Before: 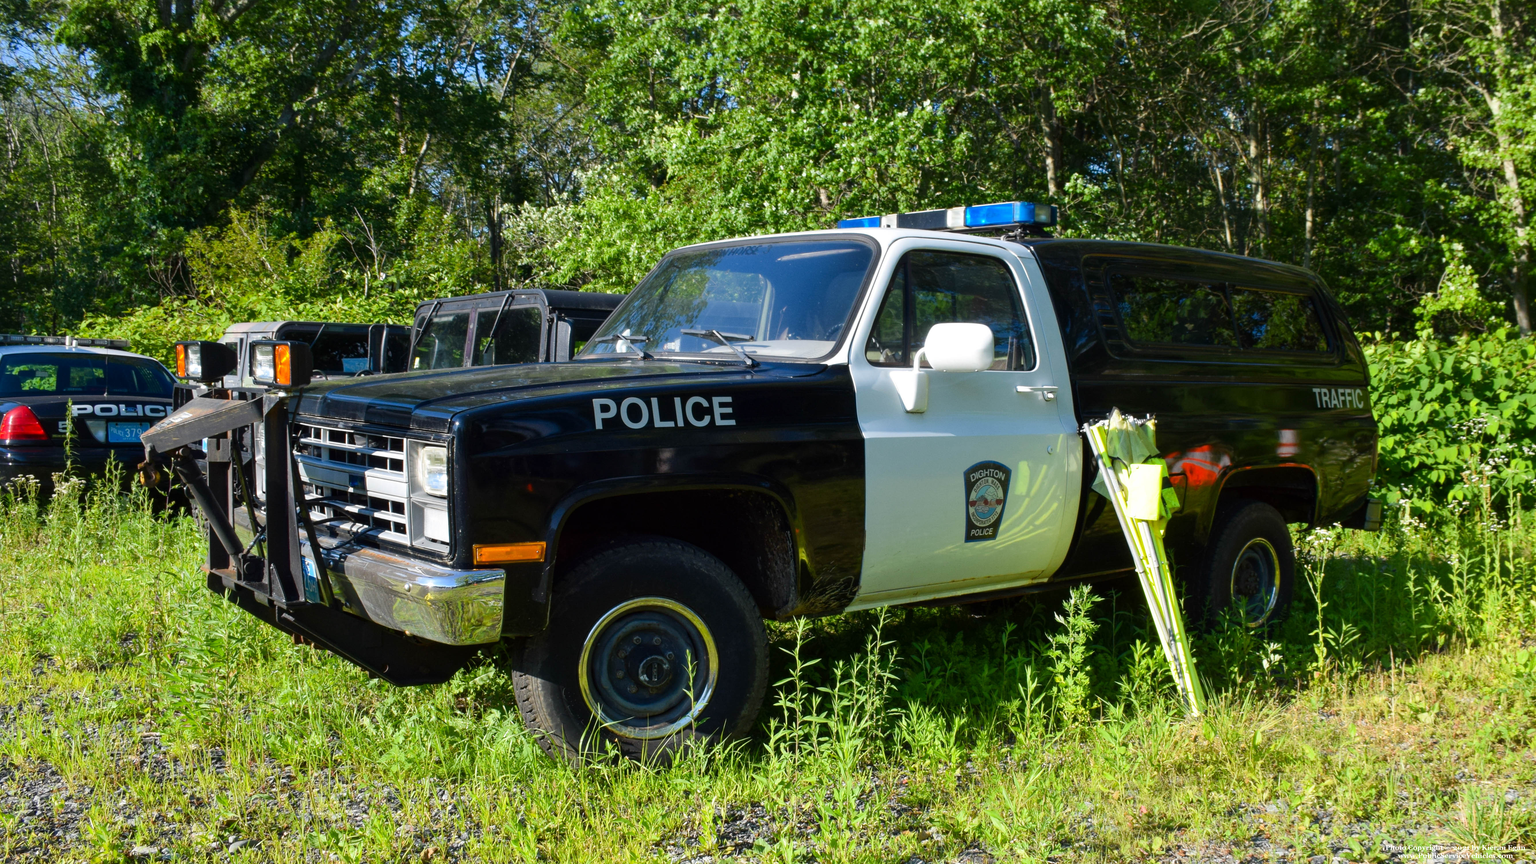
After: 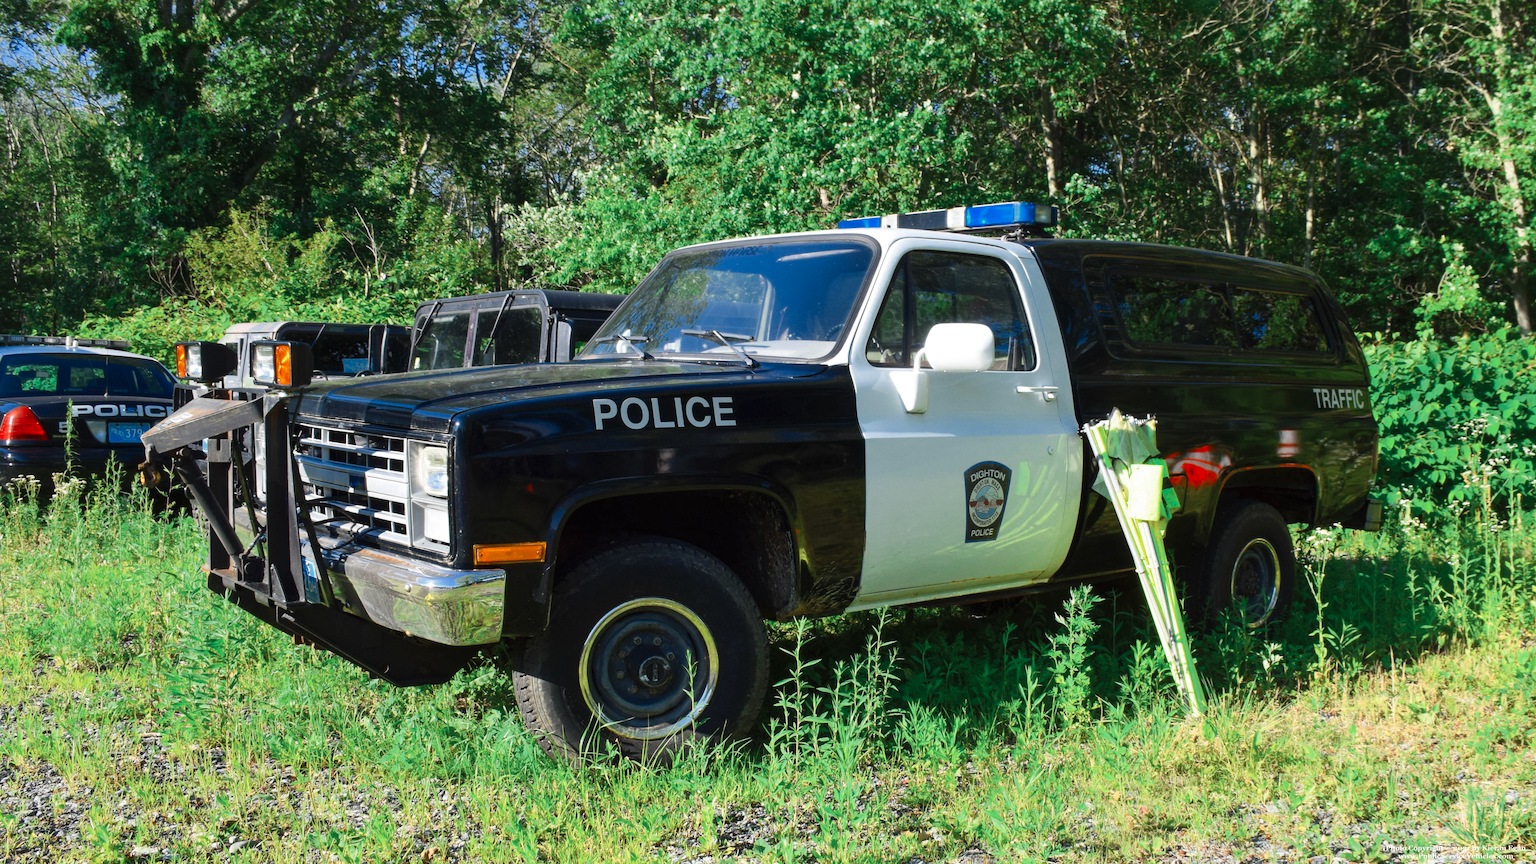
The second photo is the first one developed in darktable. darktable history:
color zones: curves: ch0 [(0, 0.5) (0.125, 0.4) (0.25, 0.5) (0.375, 0.4) (0.5, 0.4) (0.625, 0.35) (0.75, 0.35) (0.875, 0.5)]; ch1 [(0, 0.35) (0.125, 0.45) (0.25, 0.35) (0.375, 0.35) (0.5, 0.35) (0.625, 0.35) (0.75, 0.45) (0.875, 0.35)]; ch2 [(0, 0.6) (0.125, 0.5) (0.25, 0.5) (0.375, 0.6) (0.5, 0.6) (0.625, 0.5) (0.75, 0.5) (0.875, 0.5)]
contrast brightness saturation: contrast 0.197, brightness 0.16, saturation 0.217
